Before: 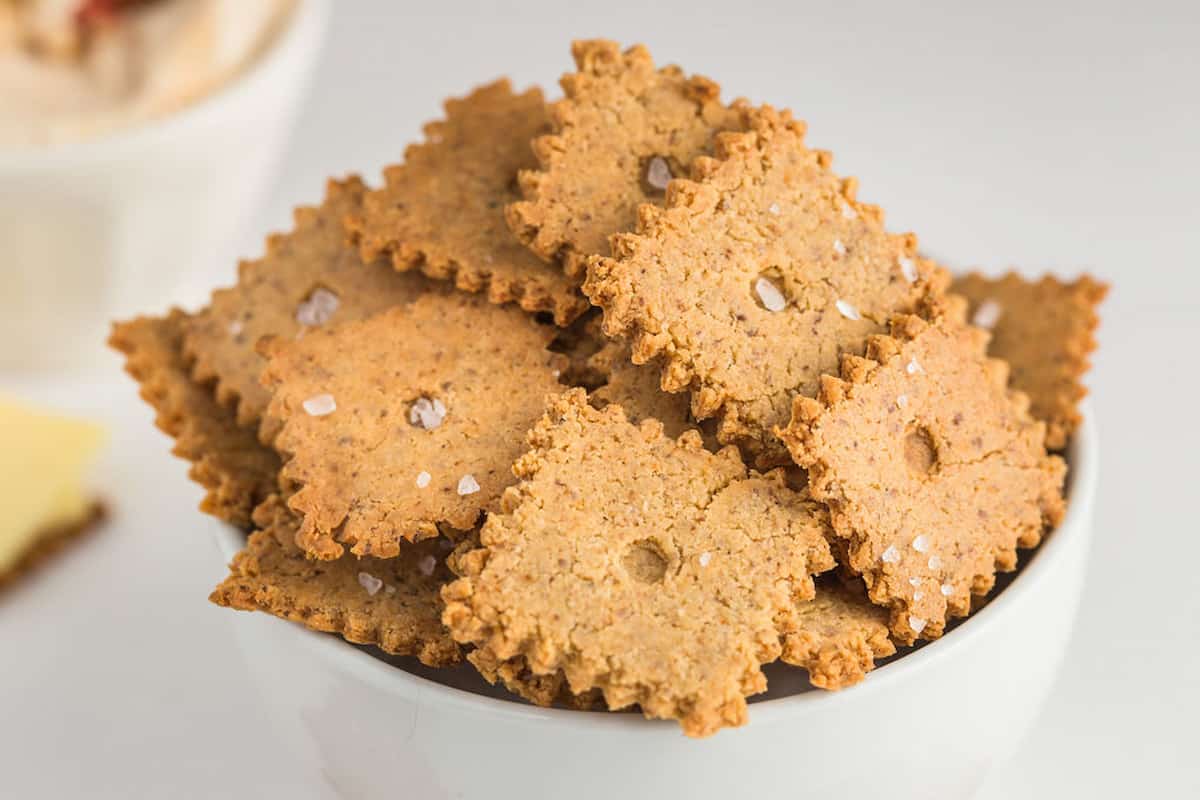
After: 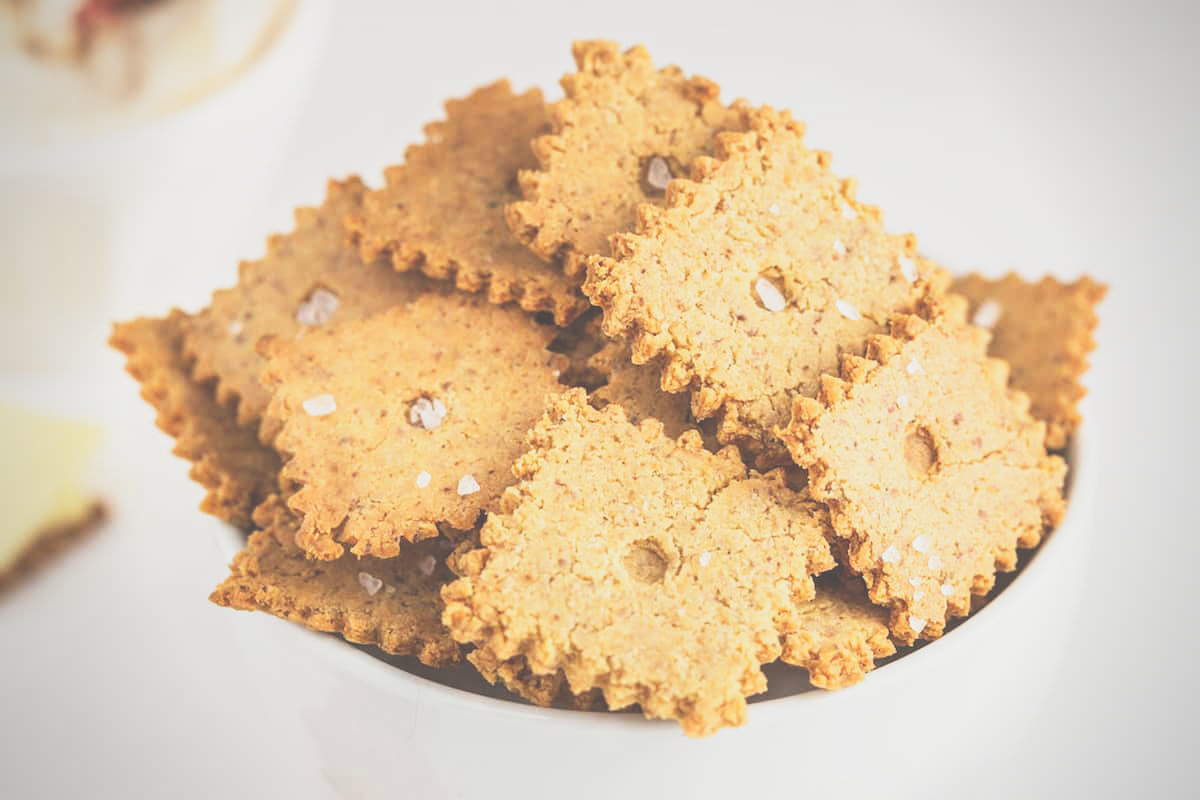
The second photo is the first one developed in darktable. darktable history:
exposure: black level correction -0.042, exposure 0.063 EV, compensate highlight preservation false
vignetting: fall-off radius 61.16%, unbound false
tone equalizer: on, module defaults
base curve: curves: ch0 [(0, 0) (0.088, 0.125) (0.176, 0.251) (0.354, 0.501) (0.613, 0.749) (1, 0.877)], exposure shift 0.01, preserve colors none
